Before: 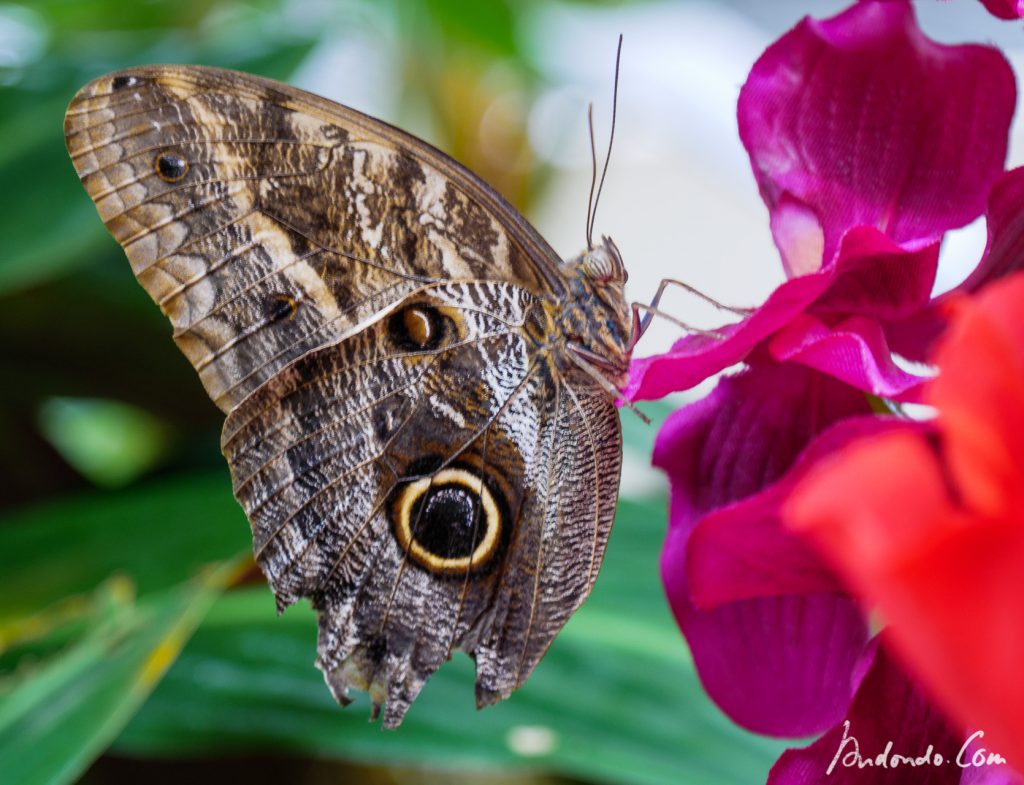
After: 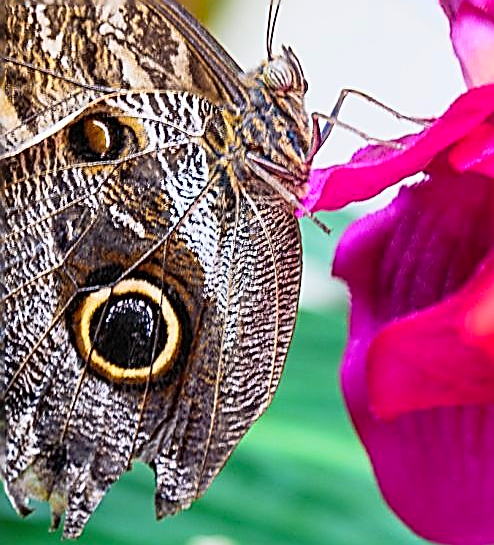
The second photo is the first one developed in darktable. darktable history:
crop: left 31.309%, top 24.331%, right 20.372%, bottom 6.241%
contrast brightness saturation: contrast 0.204, brightness 0.17, saturation 0.226
shadows and highlights: shadows 25.78, highlights -23.72
sharpen: amount 1.993
